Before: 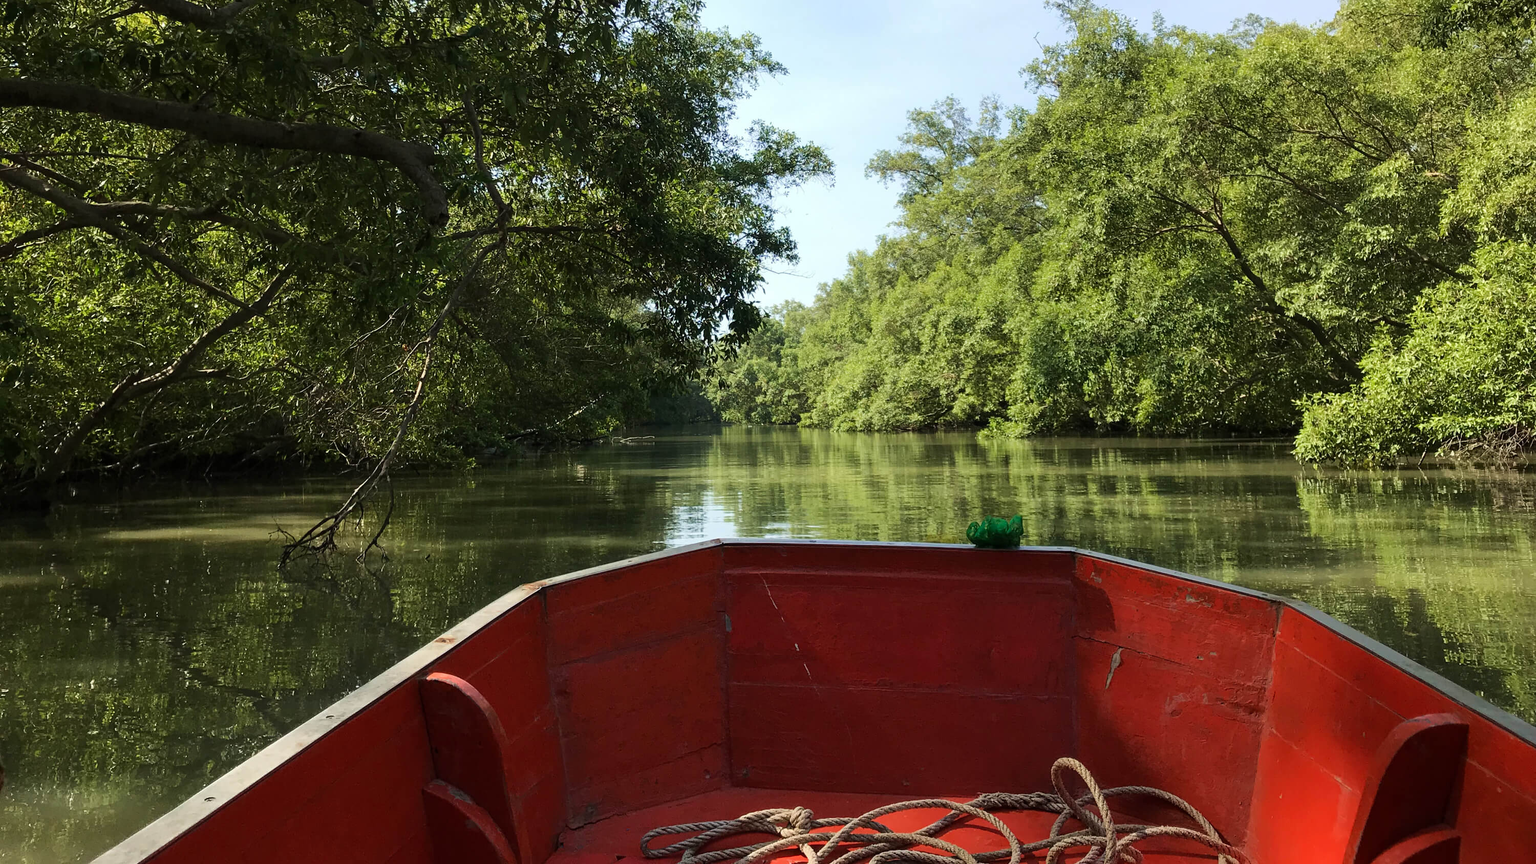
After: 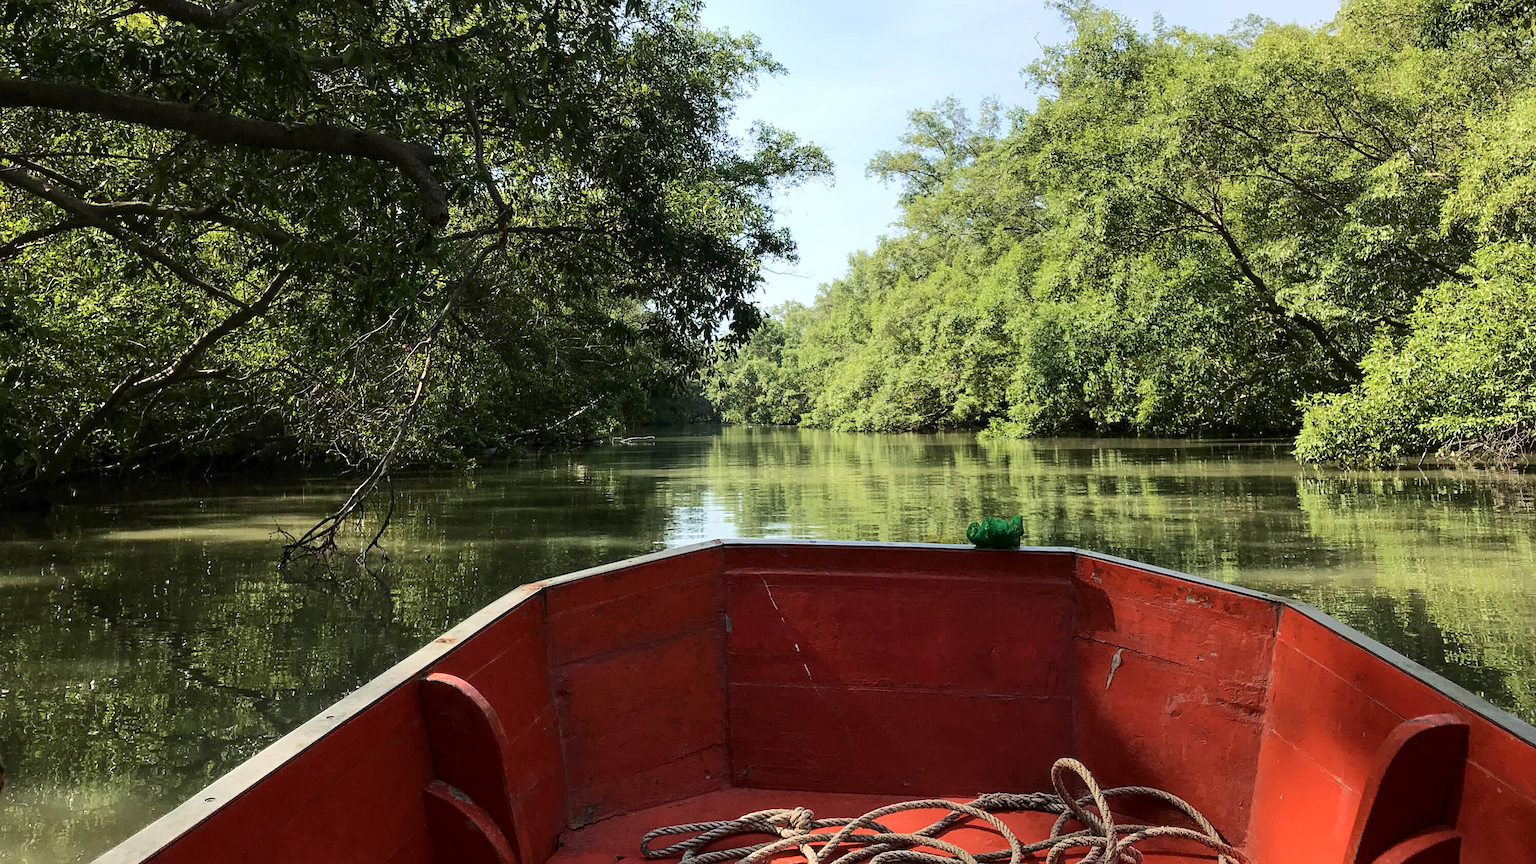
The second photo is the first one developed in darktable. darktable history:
sharpen: amount 0.205
tone curve: curves: ch0 [(0, 0) (0.003, 0.012) (0.011, 0.02) (0.025, 0.032) (0.044, 0.046) (0.069, 0.06) (0.1, 0.09) (0.136, 0.133) (0.177, 0.182) (0.224, 0.247) (0.277, 0.316) (0.335, 0.396) (0.399, 0.48) (0.468, 0.568) (0.543, 0.646) (0.623, 0.717) (0.709, 0.777) (0.801, 0.846) (0.898, 0.912) (1, 1)], color space Lab, independent channels, preserve colors none
exposure: exposure -0.051 EV, compensate highlight preservation false
local contrast: highlights 102%, shadows 98%, detail 120%, midtone range 0.2
